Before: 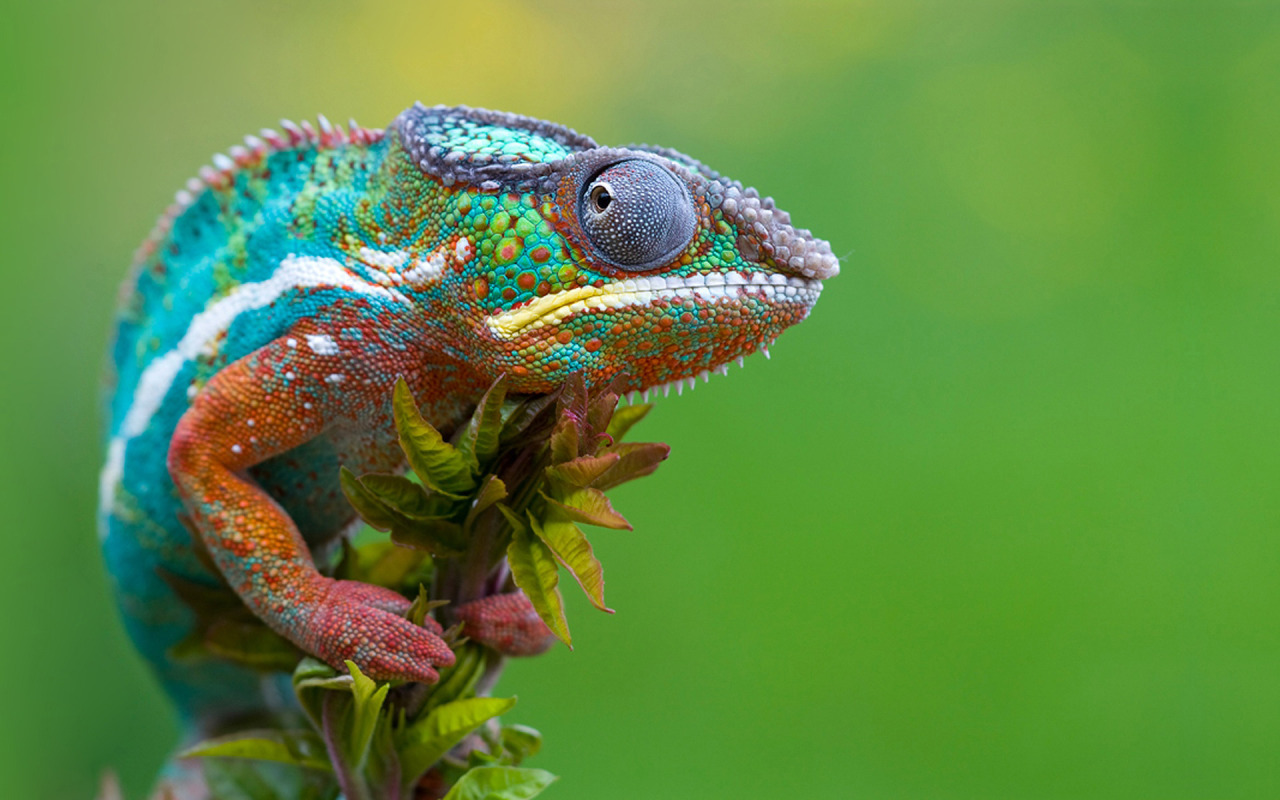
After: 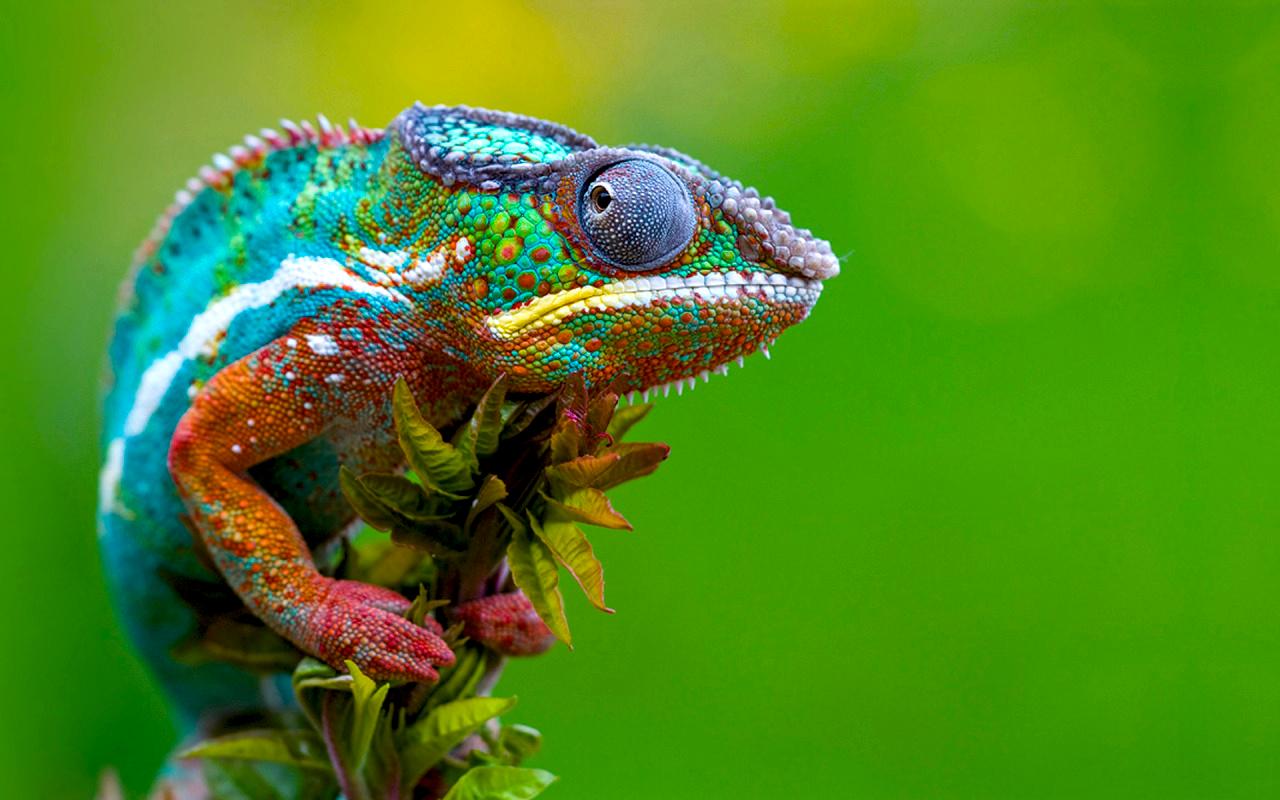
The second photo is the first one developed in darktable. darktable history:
color balance rgb: shadows lift › hue 87.03°, power › hue 62.91°, global offset › luminance -0.47%, linear chroma grading › global chroma -0.354%, perceptual saturation grading › global saturation 33.987%, global vibrance 20%
local contrast: highlights 86%, shadows 82%
